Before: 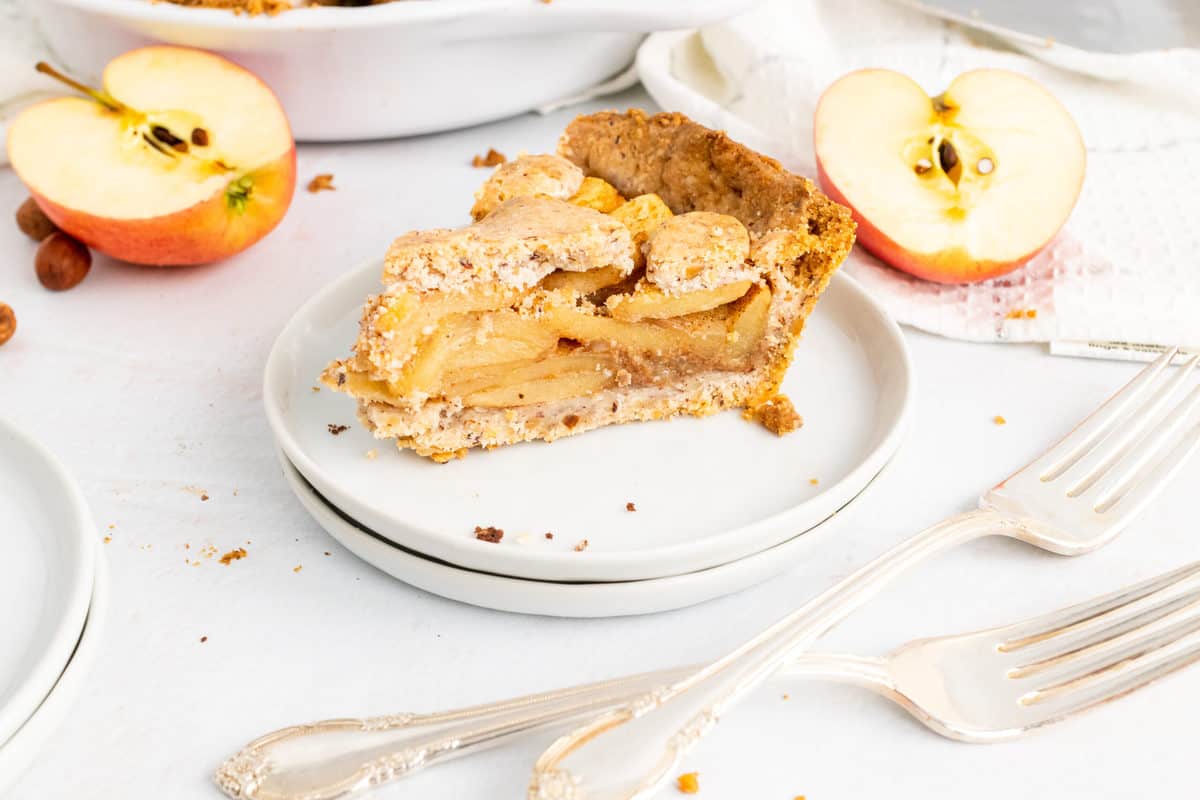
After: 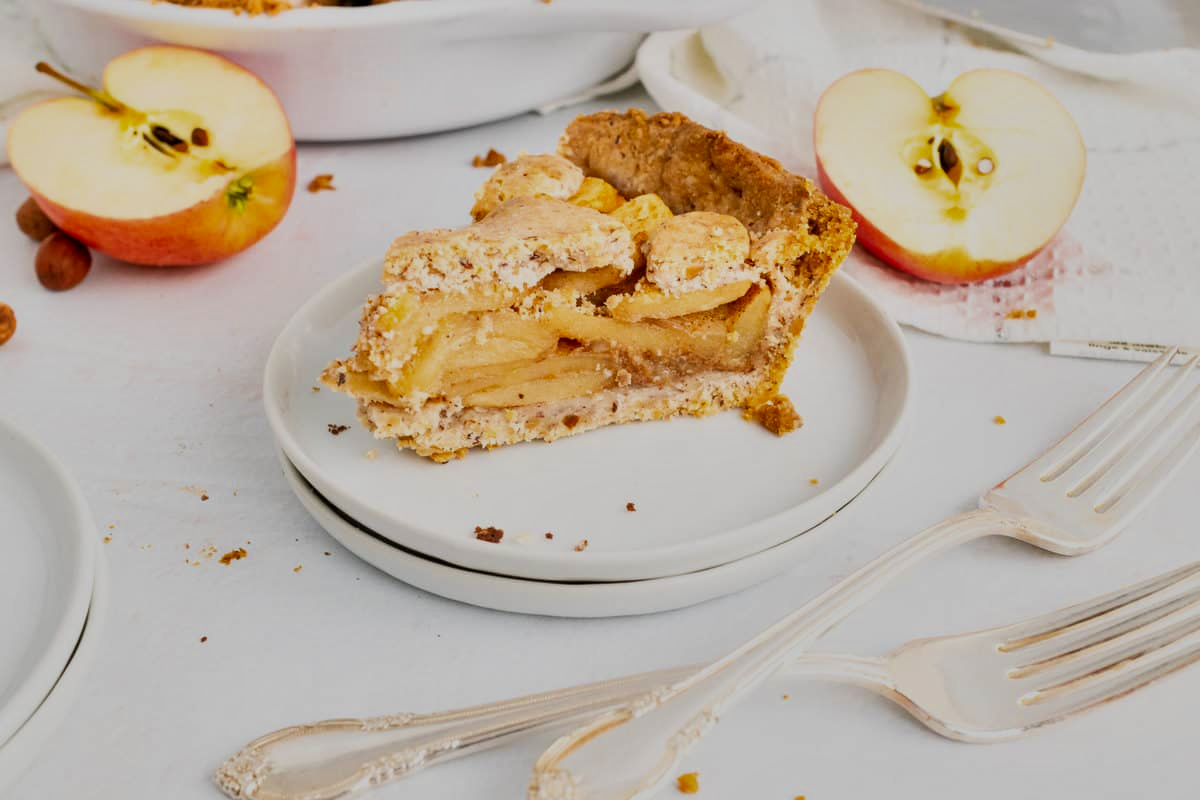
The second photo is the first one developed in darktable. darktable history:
filmic rgb: black relative exposure -7.65 EV, white relative exposure 4.56 EV, hardness 3.61, color science v6 (2022)
local contrast: mode bilateral grid, contrast 20, coarseness 50, detail 120%, midtone range 0.2
shadows and highlights: soften with gaussian
